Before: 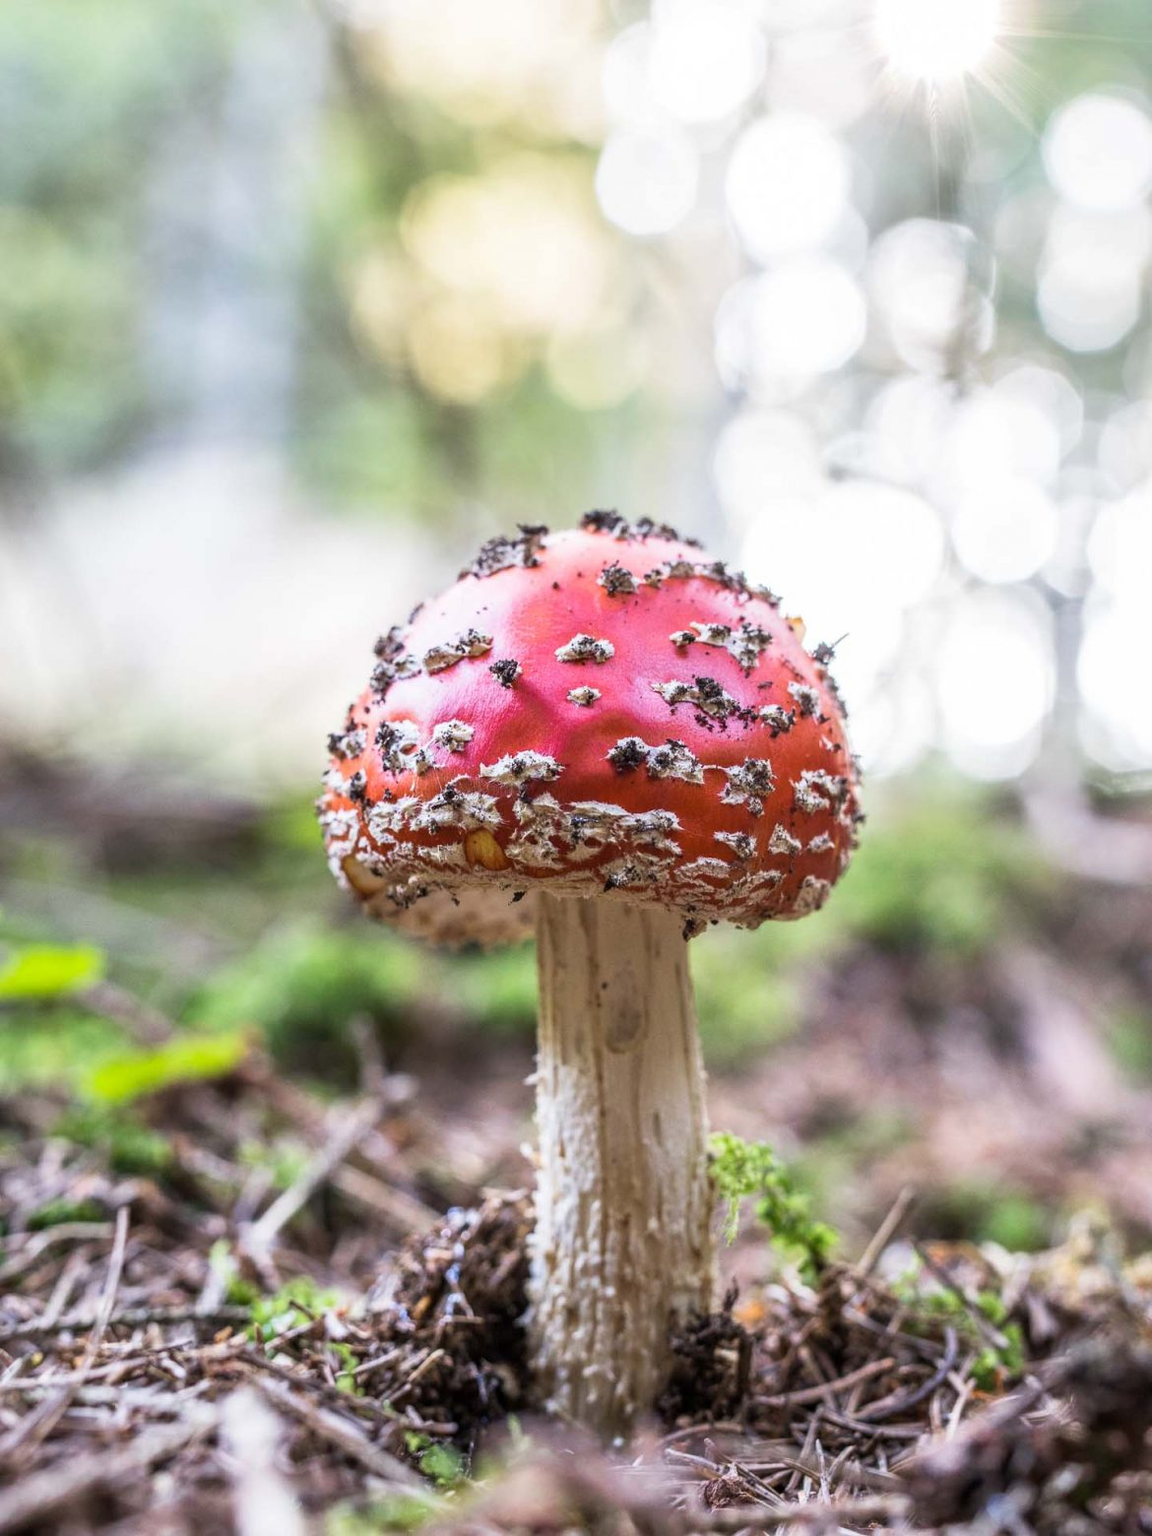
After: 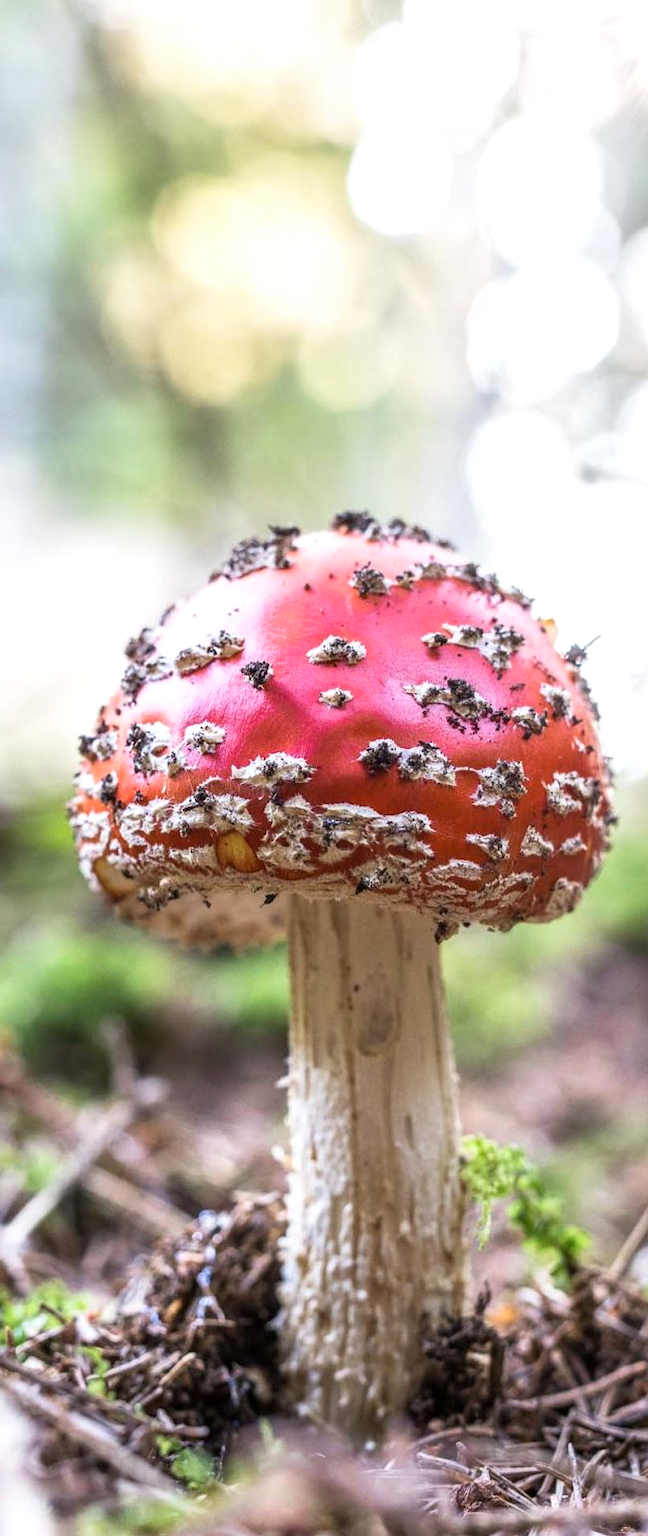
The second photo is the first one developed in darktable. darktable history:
exposure: exposure 0.2 EV, compensate highlight preservation false
crop: left 21.674%, right 22.086%
